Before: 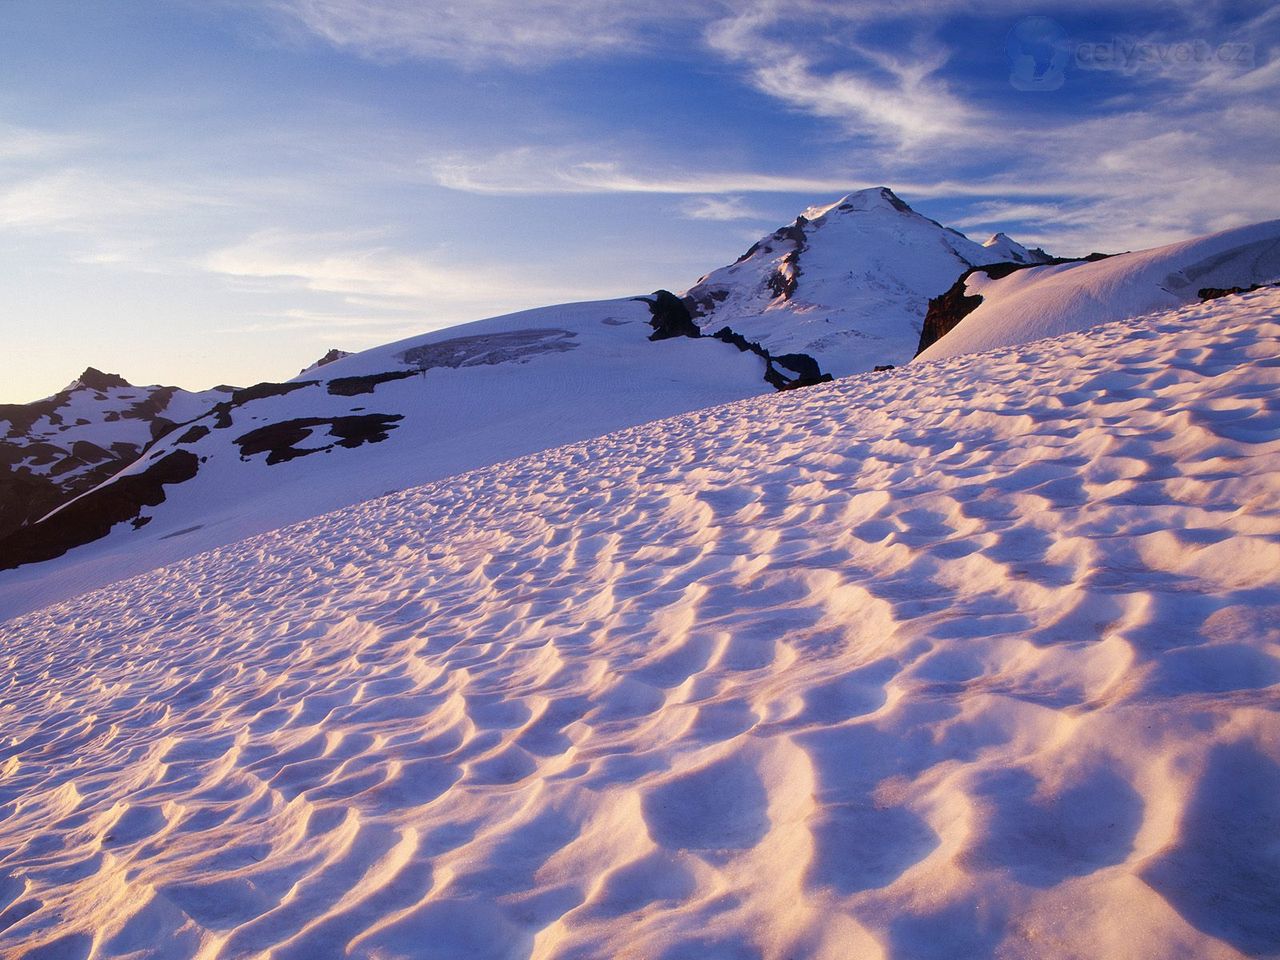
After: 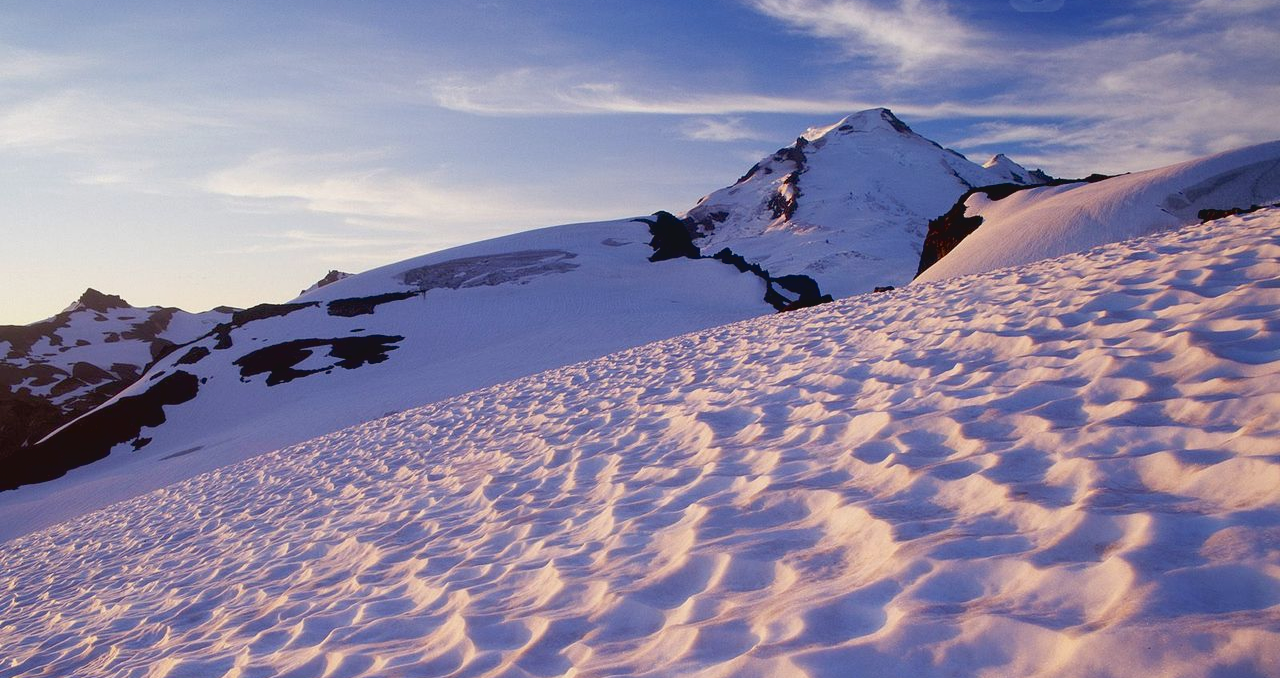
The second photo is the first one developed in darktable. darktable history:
exposure: black level correction 0.009, exposure 0.014 EV, compensate highlight preservation false
crop and rotate: top 8.293%, bottom 20.996%
contrast brightness saturation: contrast -0.1, saturation -0.1
